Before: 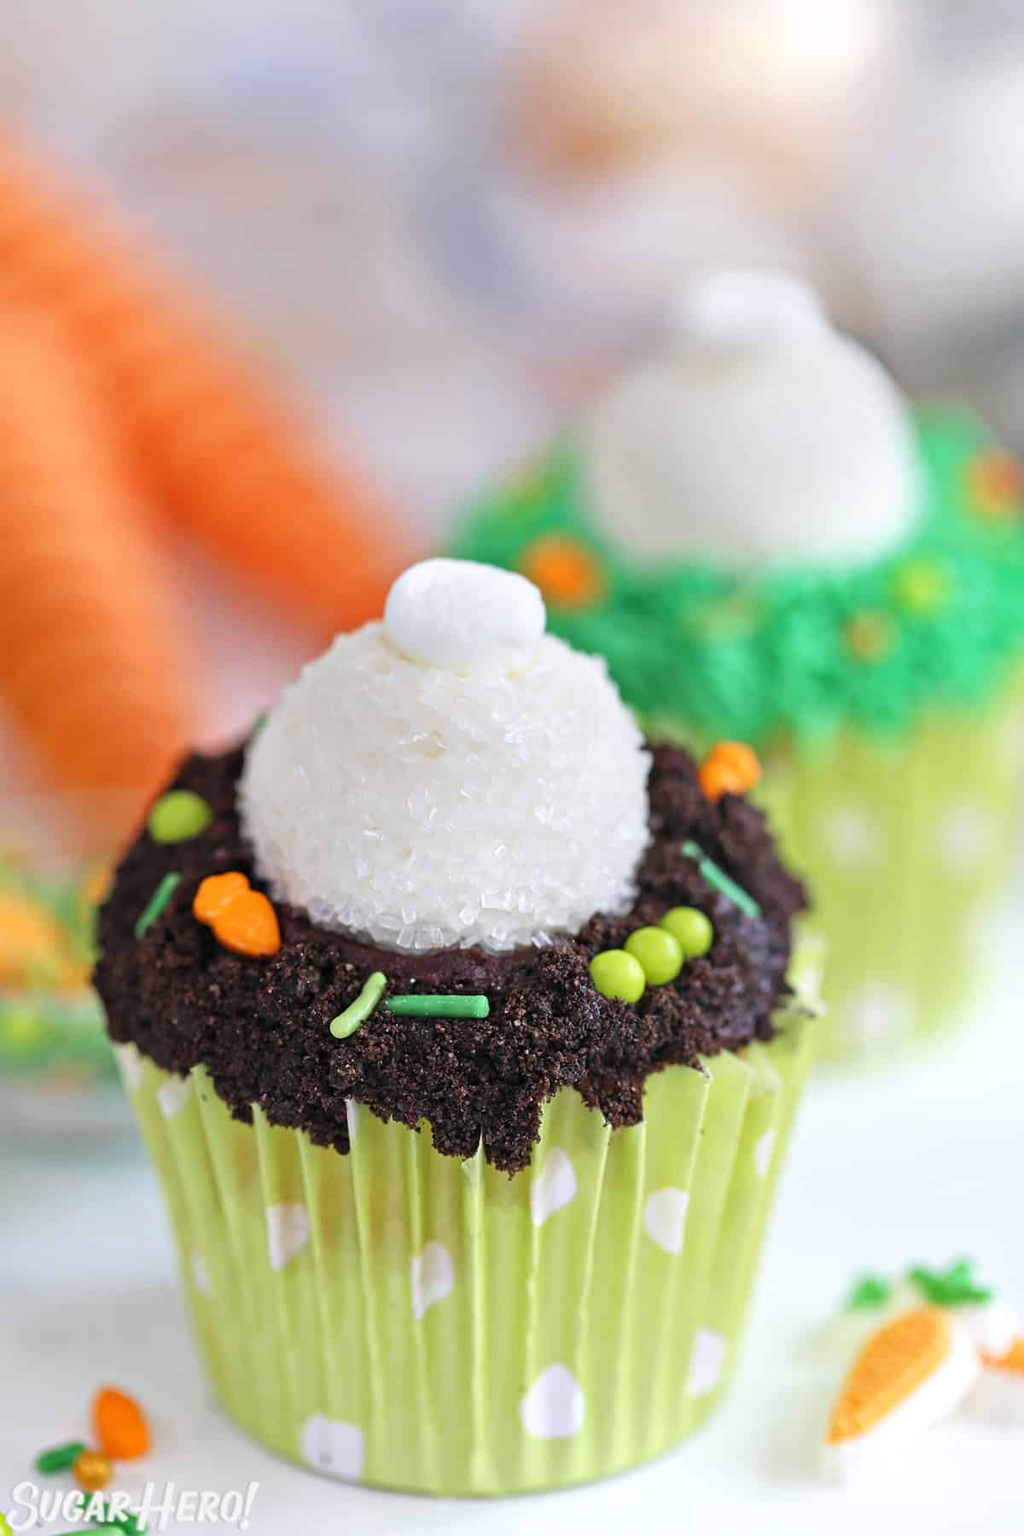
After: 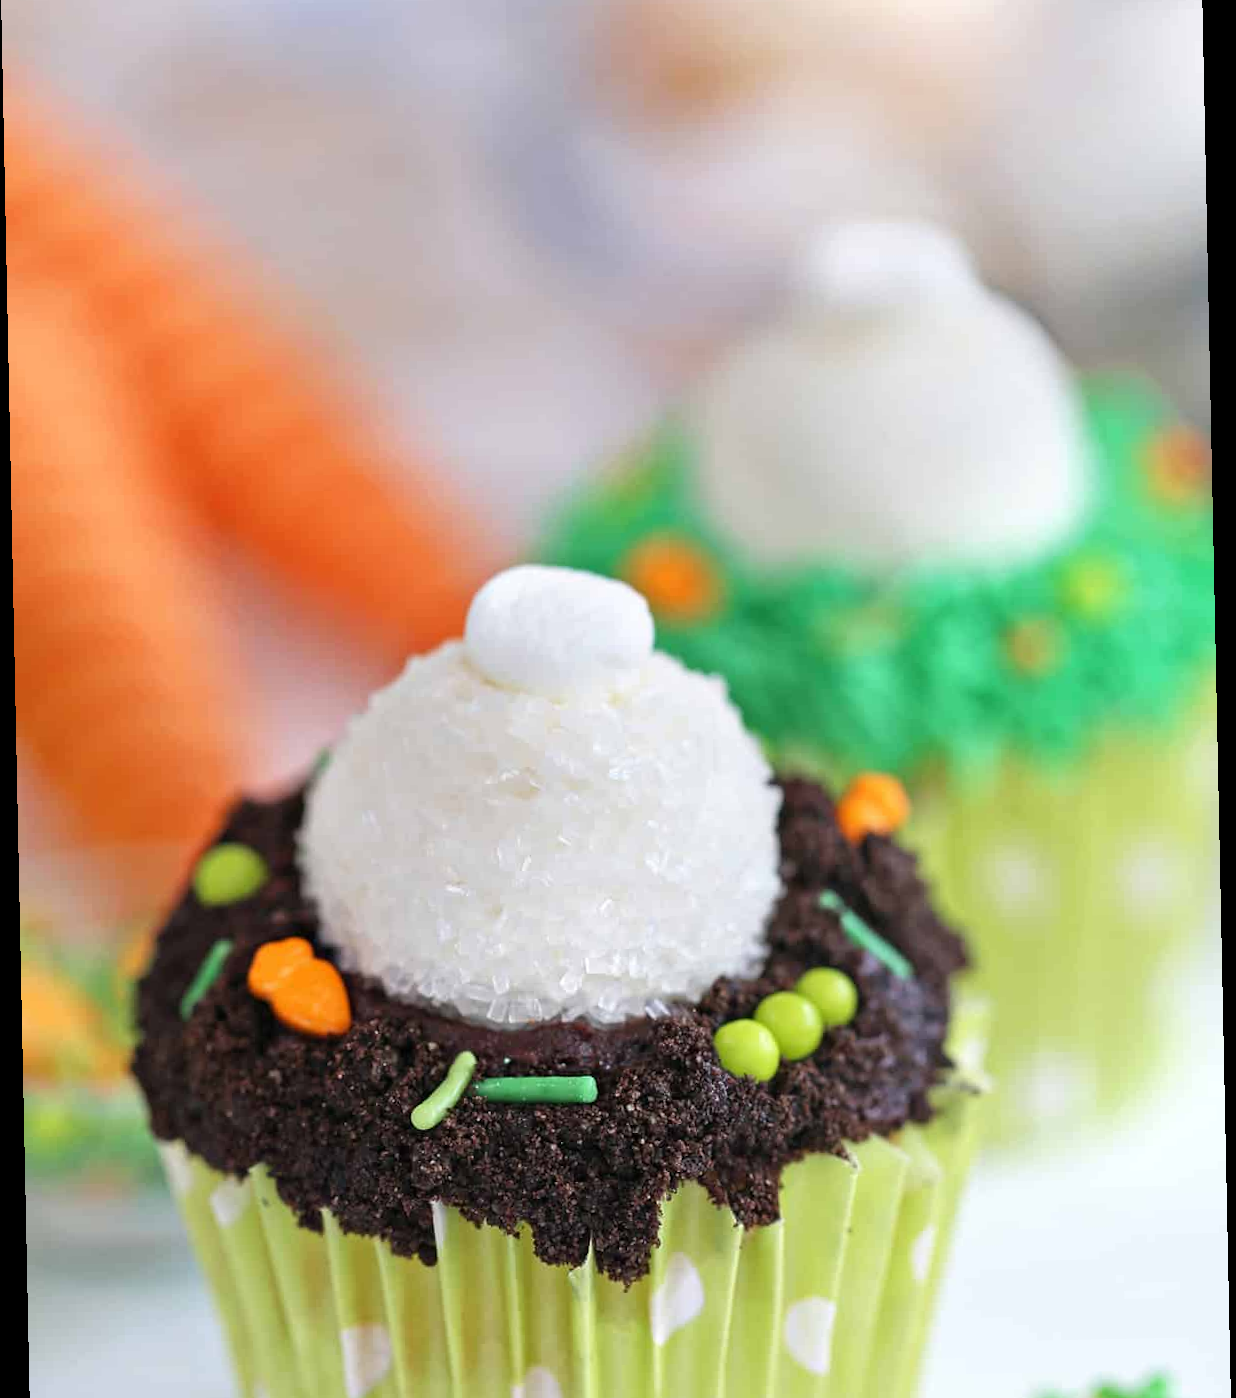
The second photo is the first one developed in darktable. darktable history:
rotate and perspective: rotation -1.17°, automatic cropping off
crop: top 5.667%, bottom 17.637%
